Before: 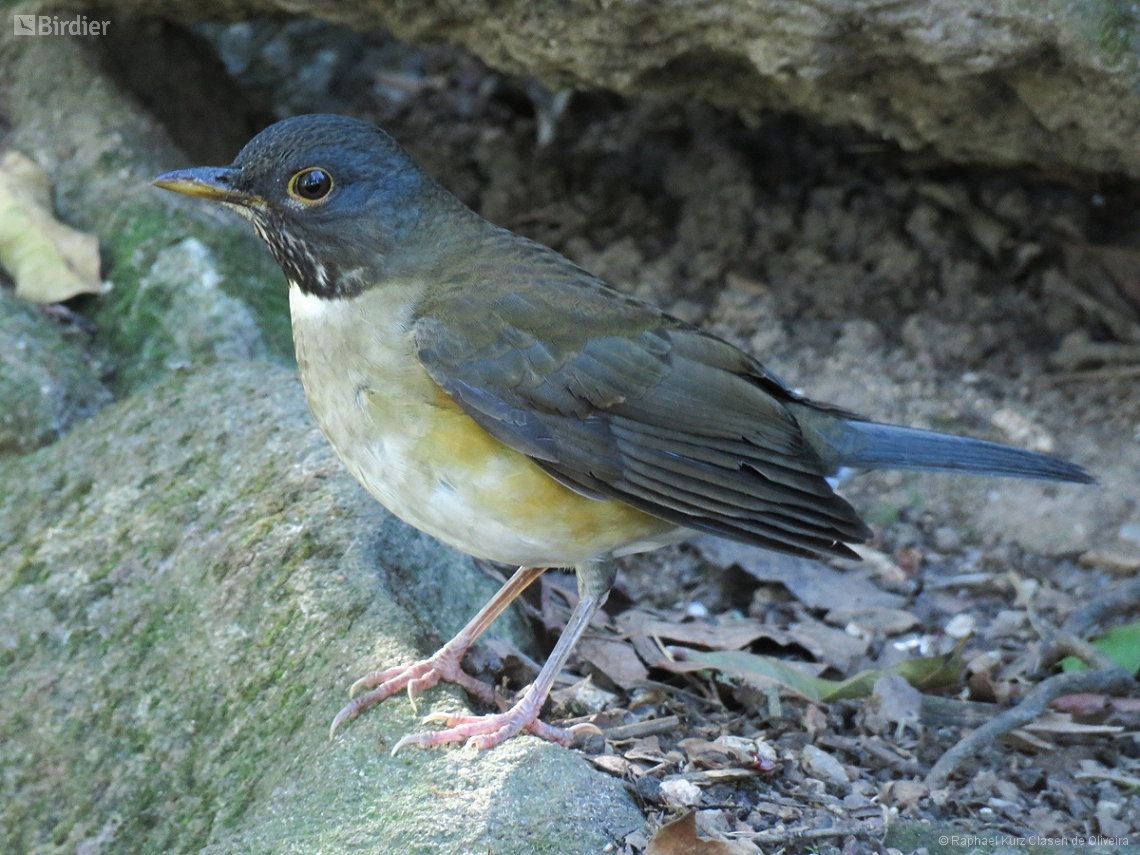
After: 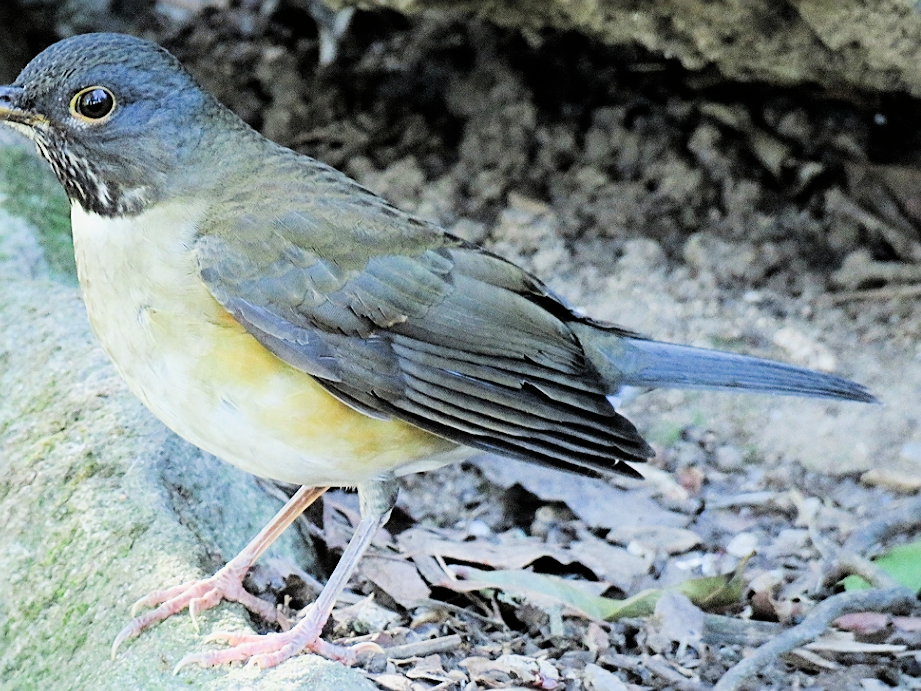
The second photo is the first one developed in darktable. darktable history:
crop: left 19.159%, top 9.58%, bottom 9.58%
sharpen: on, module defaults
filmic rgb: black relative exposure -4.14 EV, white relative exposure 5.1 EV, hardness 2.11, contrast 1.165
exposure: black level correction -0.002, exposure 1.115 EV, compensate highlight preservation false
tone equalizer: -8 EV -0.417 EV, -7 EV -0.389 EV, -6 EV -0.333 EV, -5 EV -0.222 EV, -3 EV 0.222 EV, -2 EV 0.333 EV, -1 EV 0.389 EV, +0 EV 0.417 EV, edges refinement/feathering 500, mask exposure compensation -1.57 EV, preserve details no
